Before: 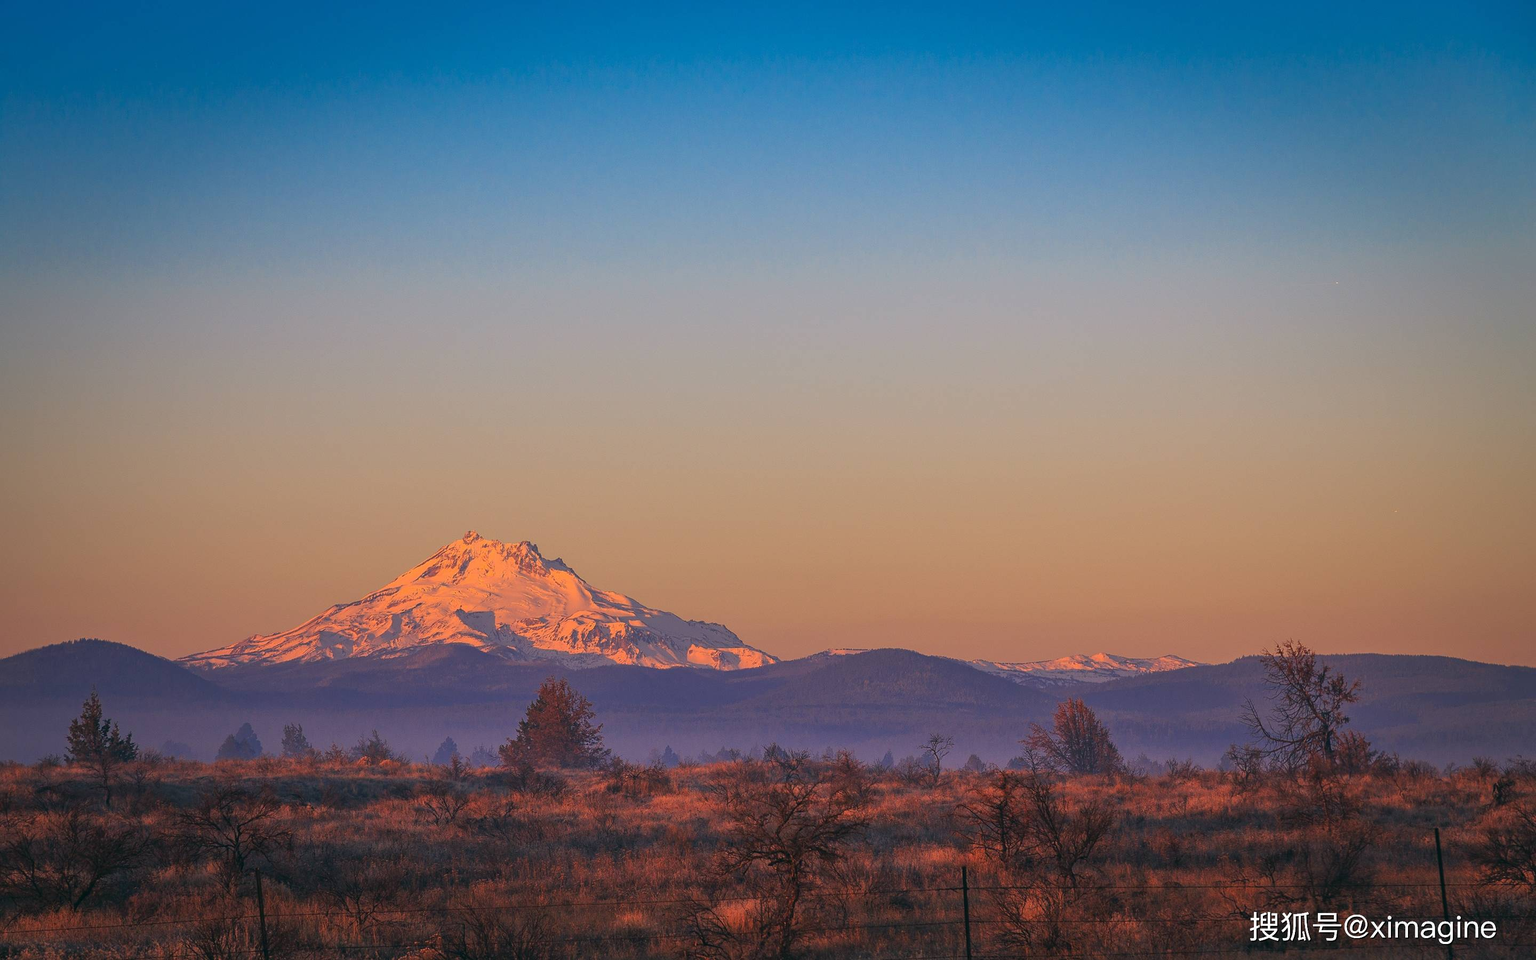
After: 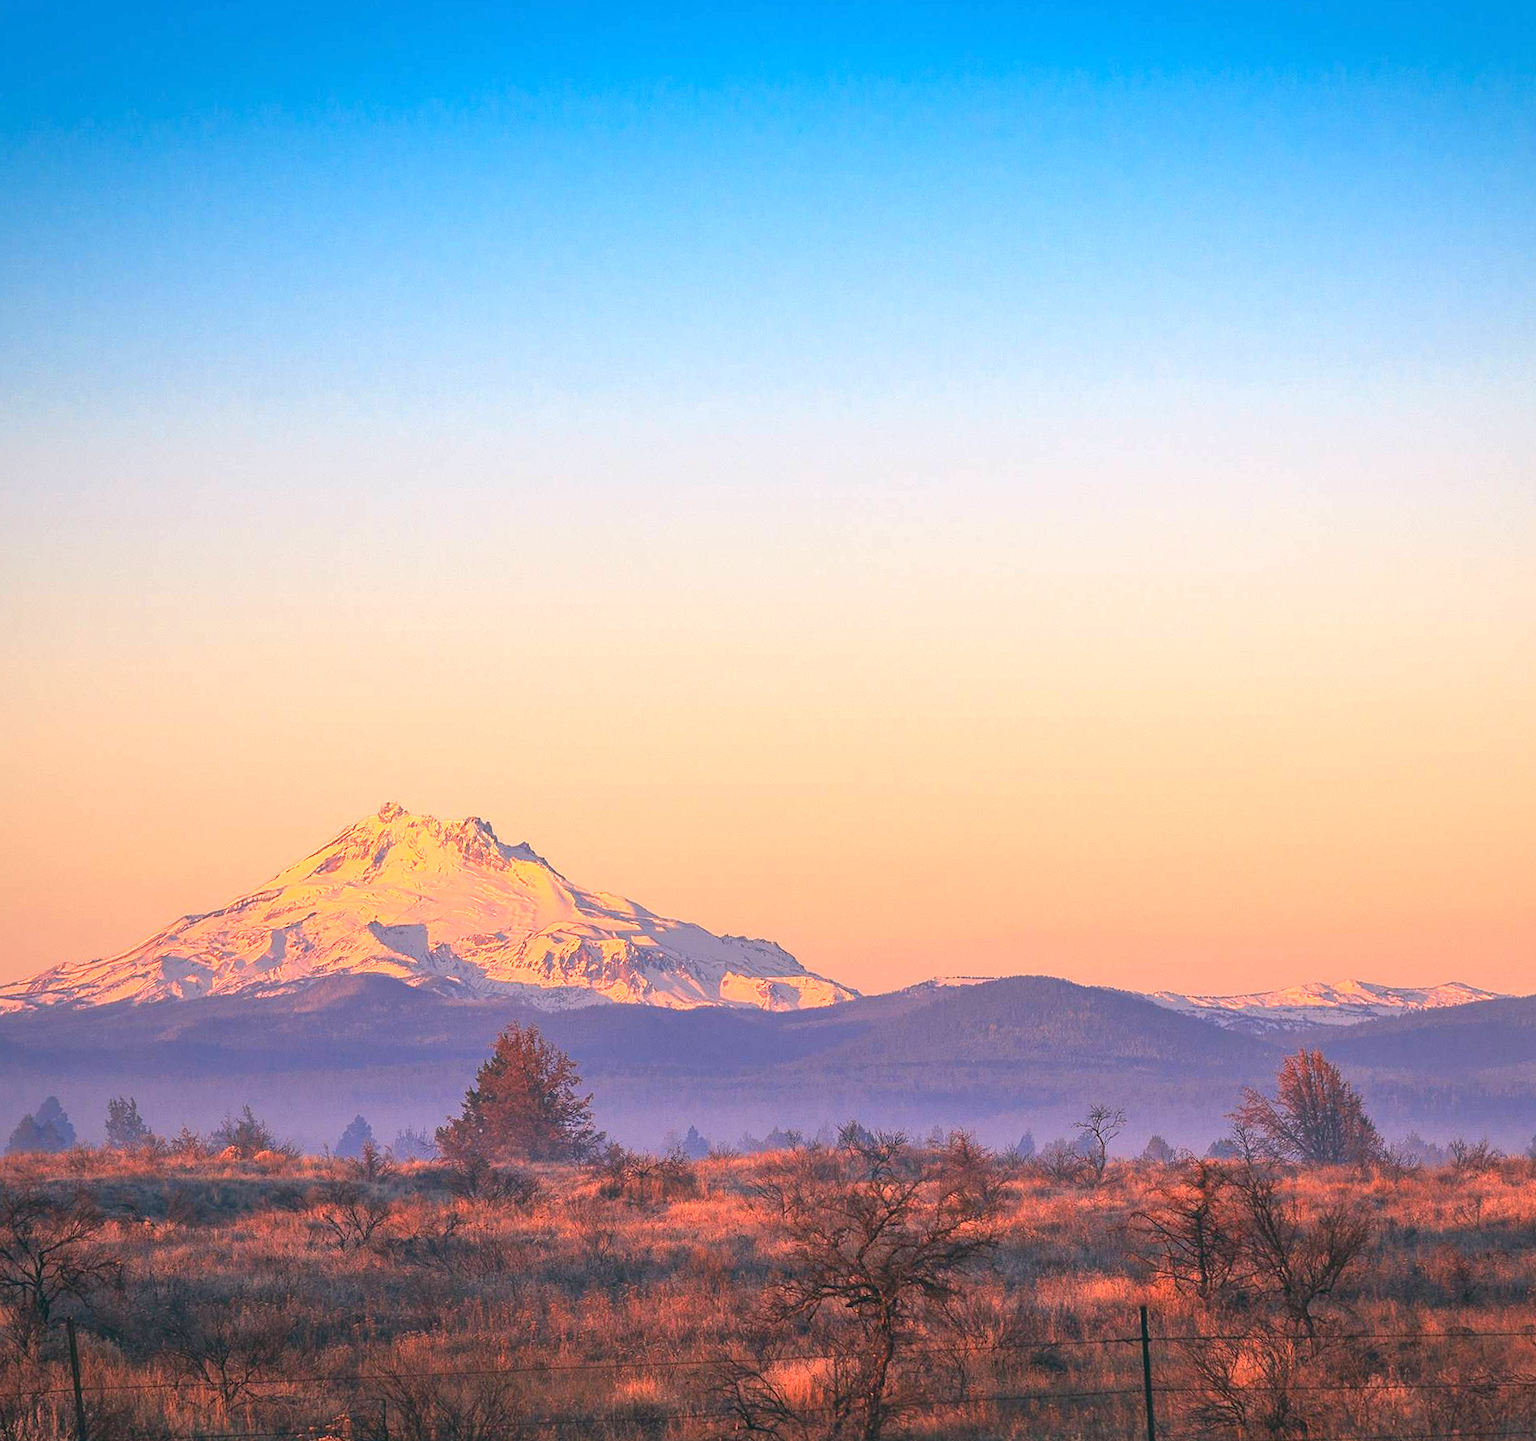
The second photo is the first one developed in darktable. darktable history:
exposure: exposure 1.223 EV, compensate highlight preservation false
rotate and perspective: rotation -0.45°, automatic cropping original format, crop left 0.008, crop right 0.992, crop top 0.012, crop bottom 0.988
crop and rotate: left 13.537%, right 19.796%
